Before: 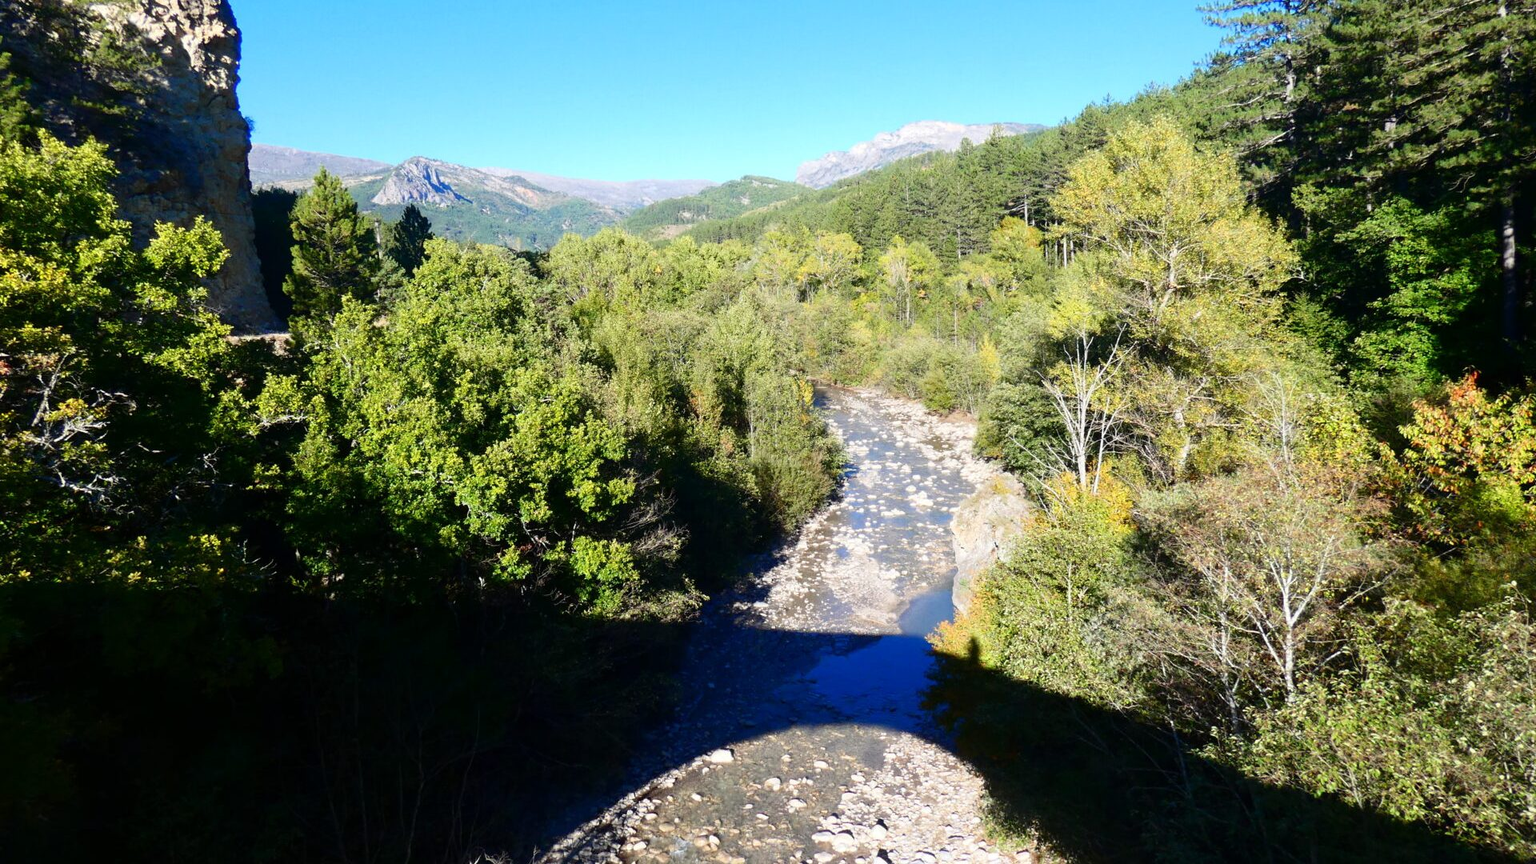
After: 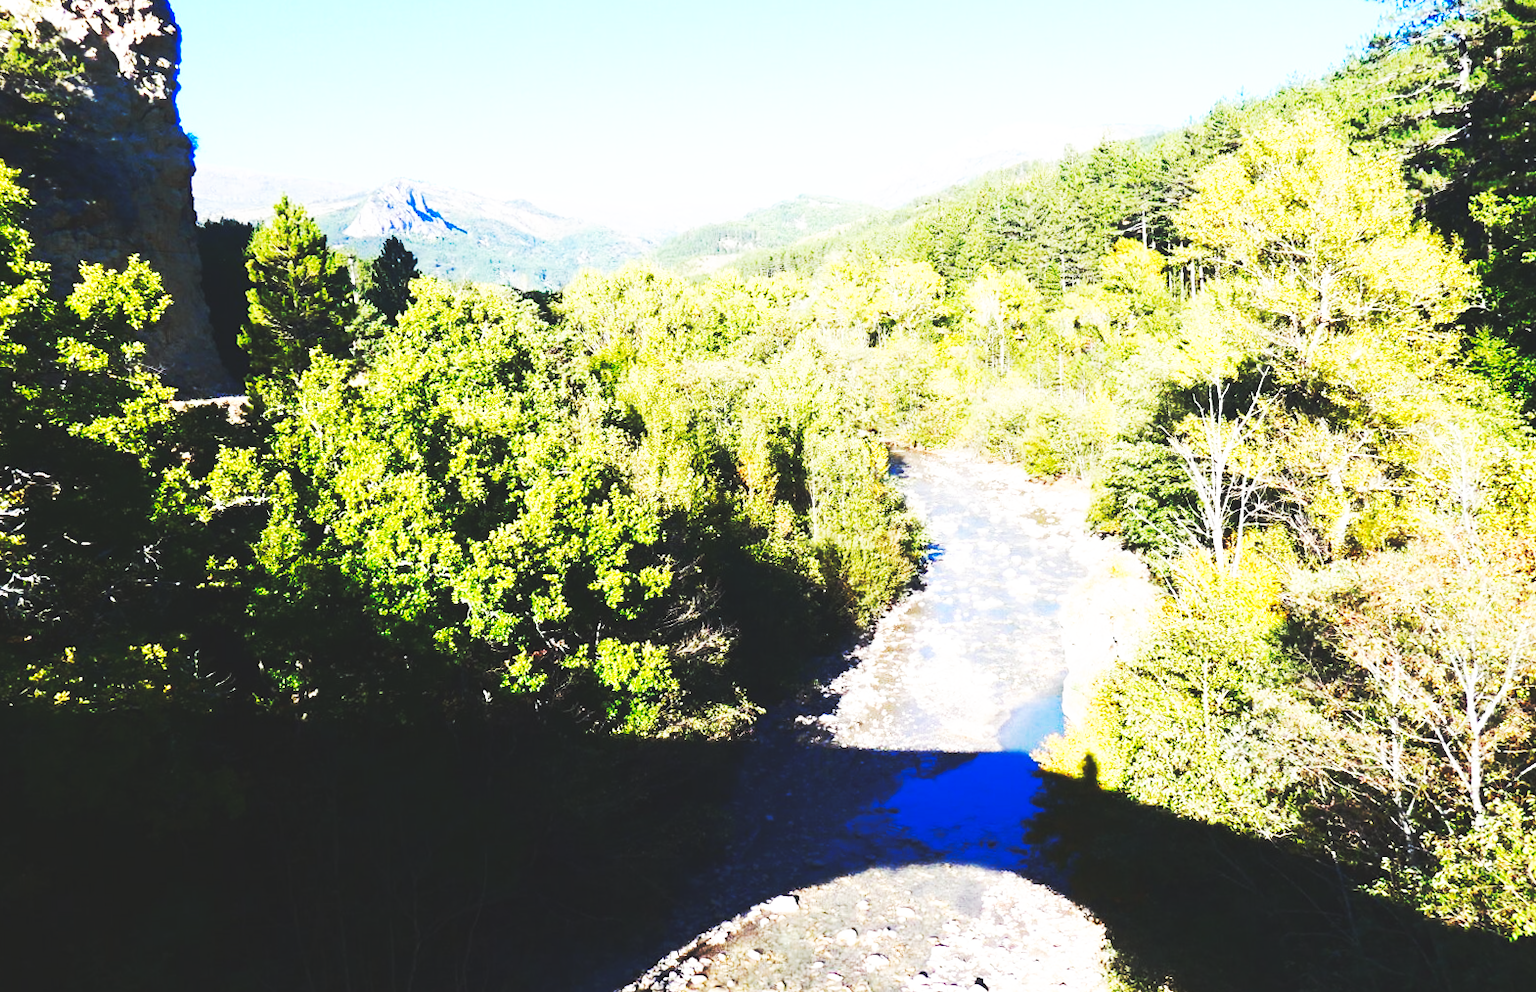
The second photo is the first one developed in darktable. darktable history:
crop and rotate: angle 1°, left 4.281%, top 0.642%, right 11.383%, bottom 2.486%
base curve: curves: ch0 [(0, 0.015) (0.085, 0.116) (0.134, 0.298) (0.19, 0.545) (0.296, 0.764) (0.599, 0.982) (1, 1)], preserve colors none
rotate and perspective: automatic cropping off
